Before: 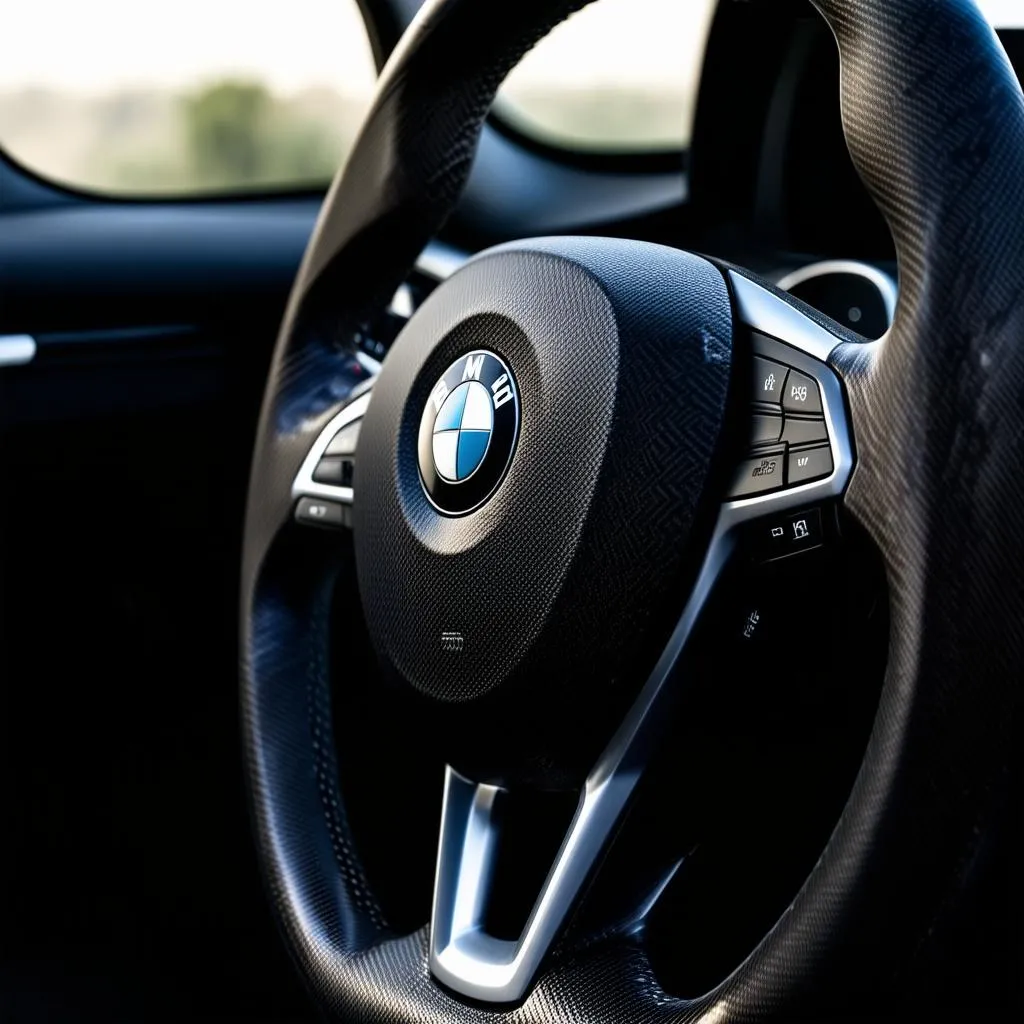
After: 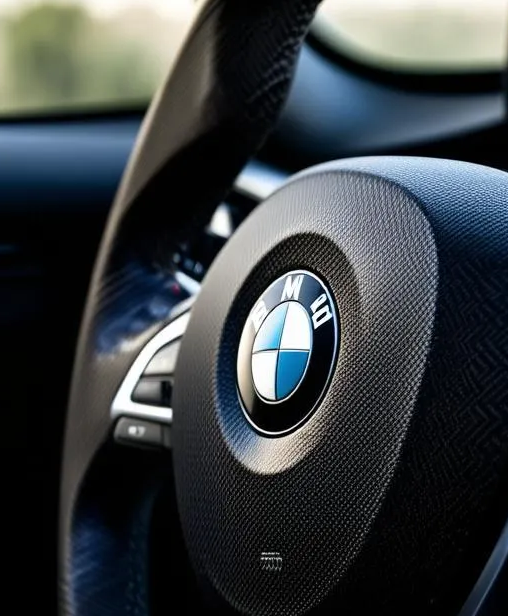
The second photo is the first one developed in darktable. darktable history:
crop: left 17.741%, top 7.909%, right 32.608%, bottom 31.839%
